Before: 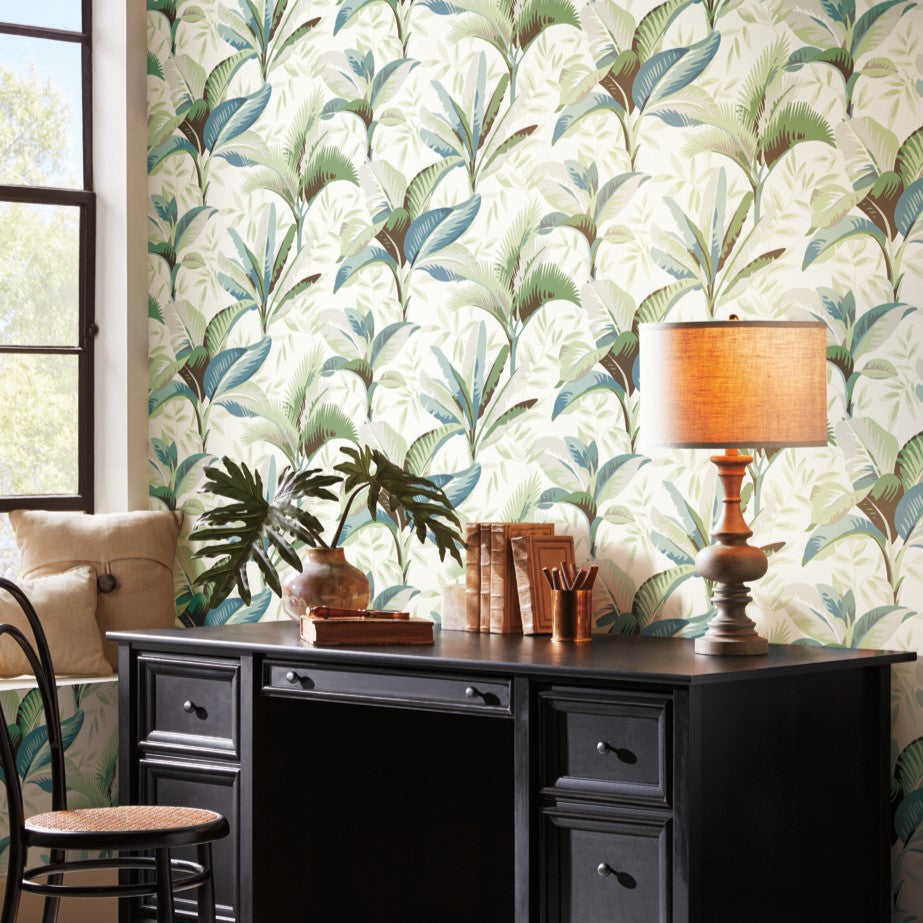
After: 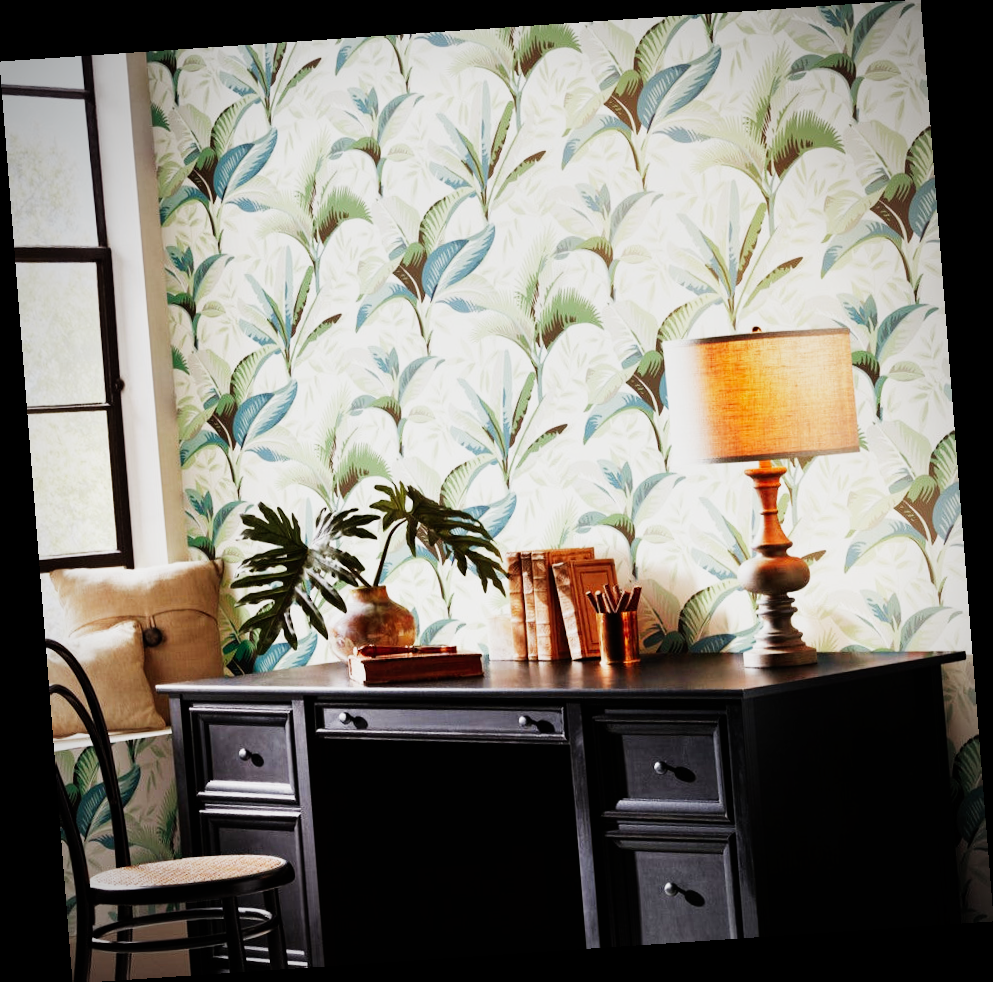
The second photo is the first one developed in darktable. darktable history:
vignetting: on, module defaults
exposure: black level correction 0, exposure 0.5 EV, compensate highlight preservation false
rotate and perspective: rotation -4.2°, shear 0.006, automatic cropping off
sigmoid: contrast 2, skew -0.2, preserve hue 0%, red attenuation 0.1, red rotation 0.035, green attenuation 0.1, green rotation -0.017, blue attenuation 0.15, blue rotation -0.052, base primaries Rec2020
graduated density: on, module defaults
